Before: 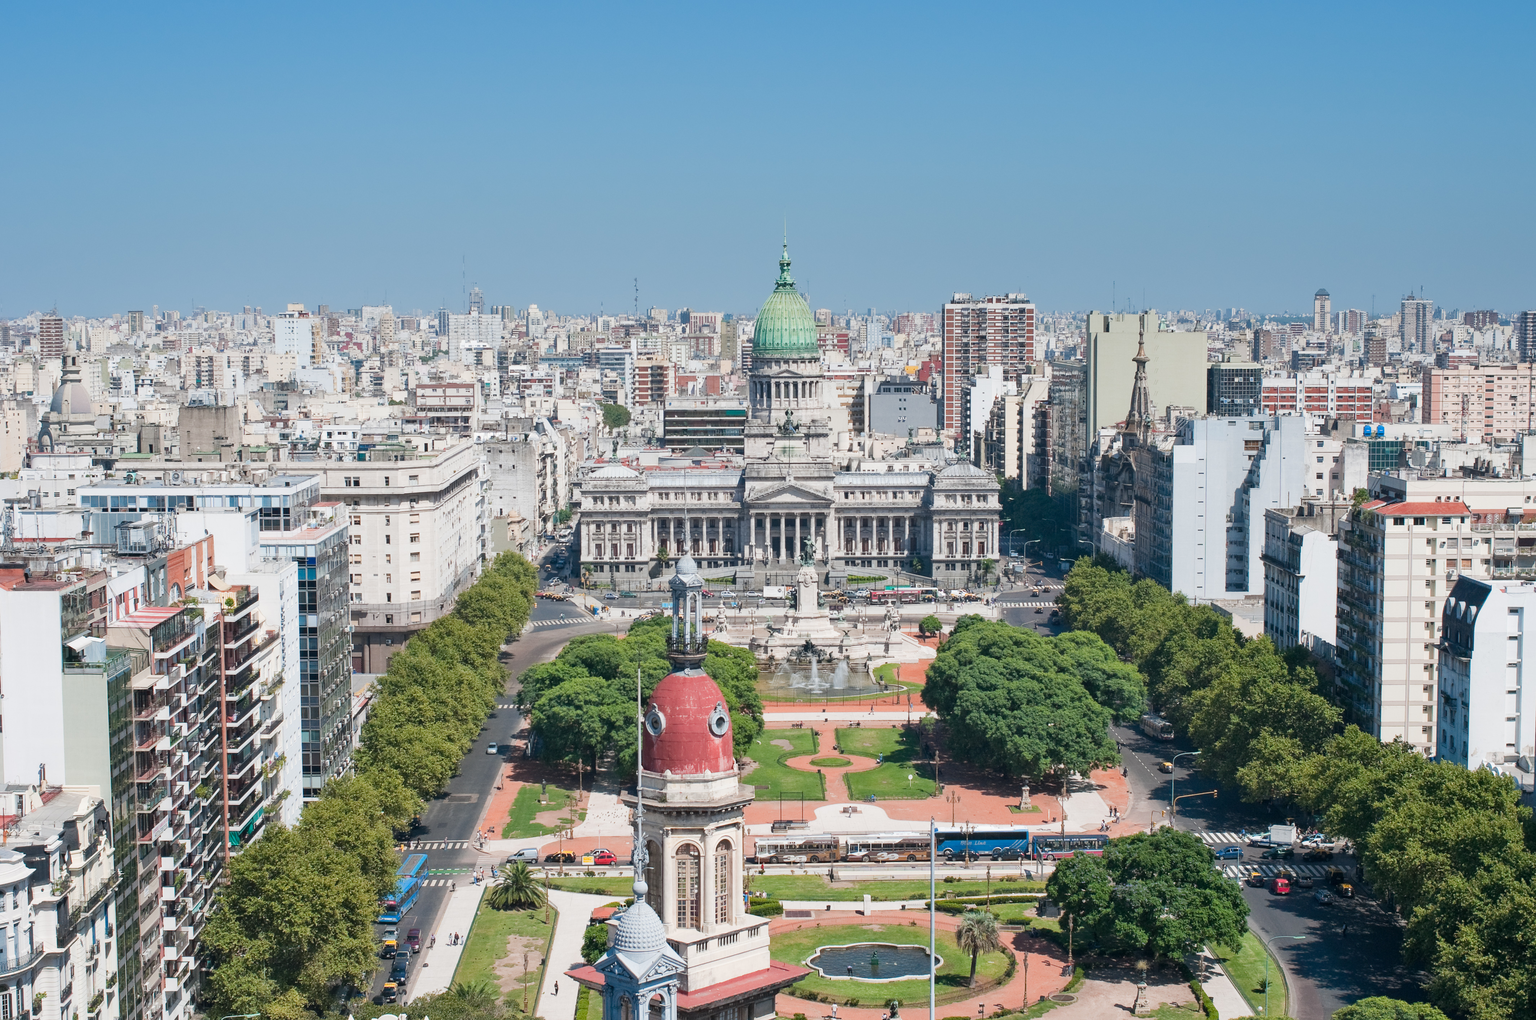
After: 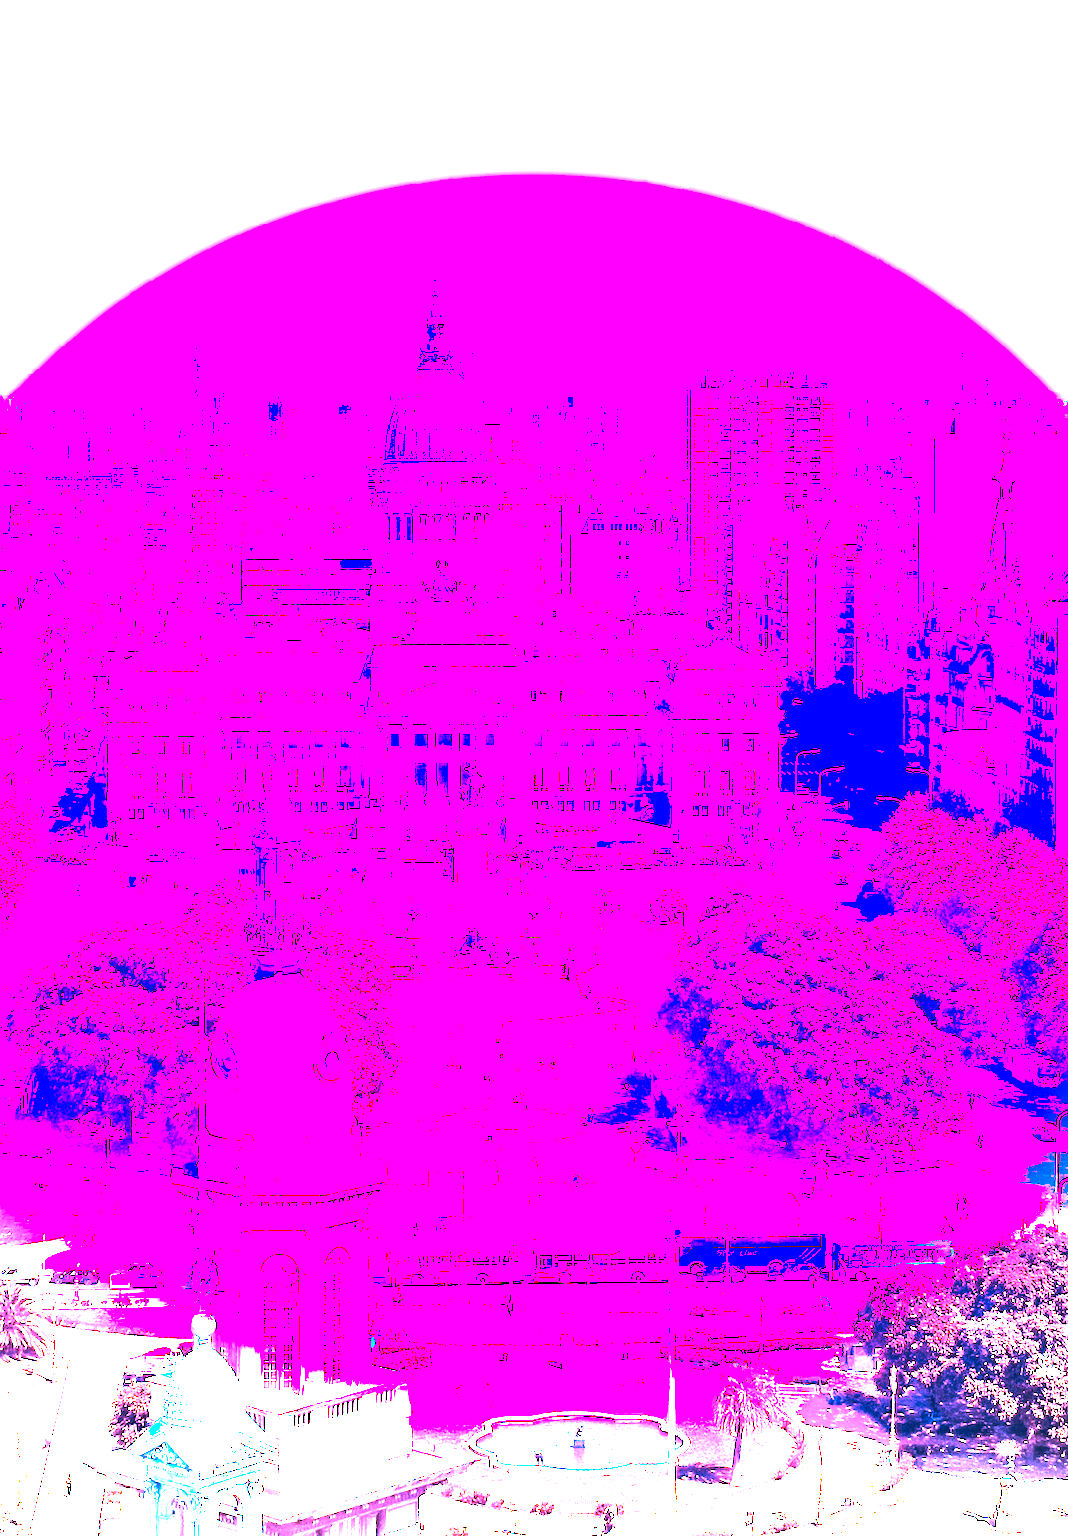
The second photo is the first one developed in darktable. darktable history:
vignetting: width/height ratio 1.094
tone equalizer: -7 EV 0.15 EV, -6 EV 0.6 EV, -5 EV 1.15 EV, -4 EV 1.33 EV, -3 EV 1.15 EV, -2 EV 0.6 EV, -1 EV 0.15 EV, mask exposure compensation -0.5 EV
color balance: lift [1.016, 0.983, 1, 1.017], gamma [0.78, 1.018, 1.043, 0.957], gain [0.786, 1.063, 0.937, 1.017], input saturation 118.26%, contrast 13.43%, contrast fulcrum 21.62%, output saturation 82.76%
crop: left 33.452%, top 6.025%, right 23.155%
white balance: red 8, blue 8
